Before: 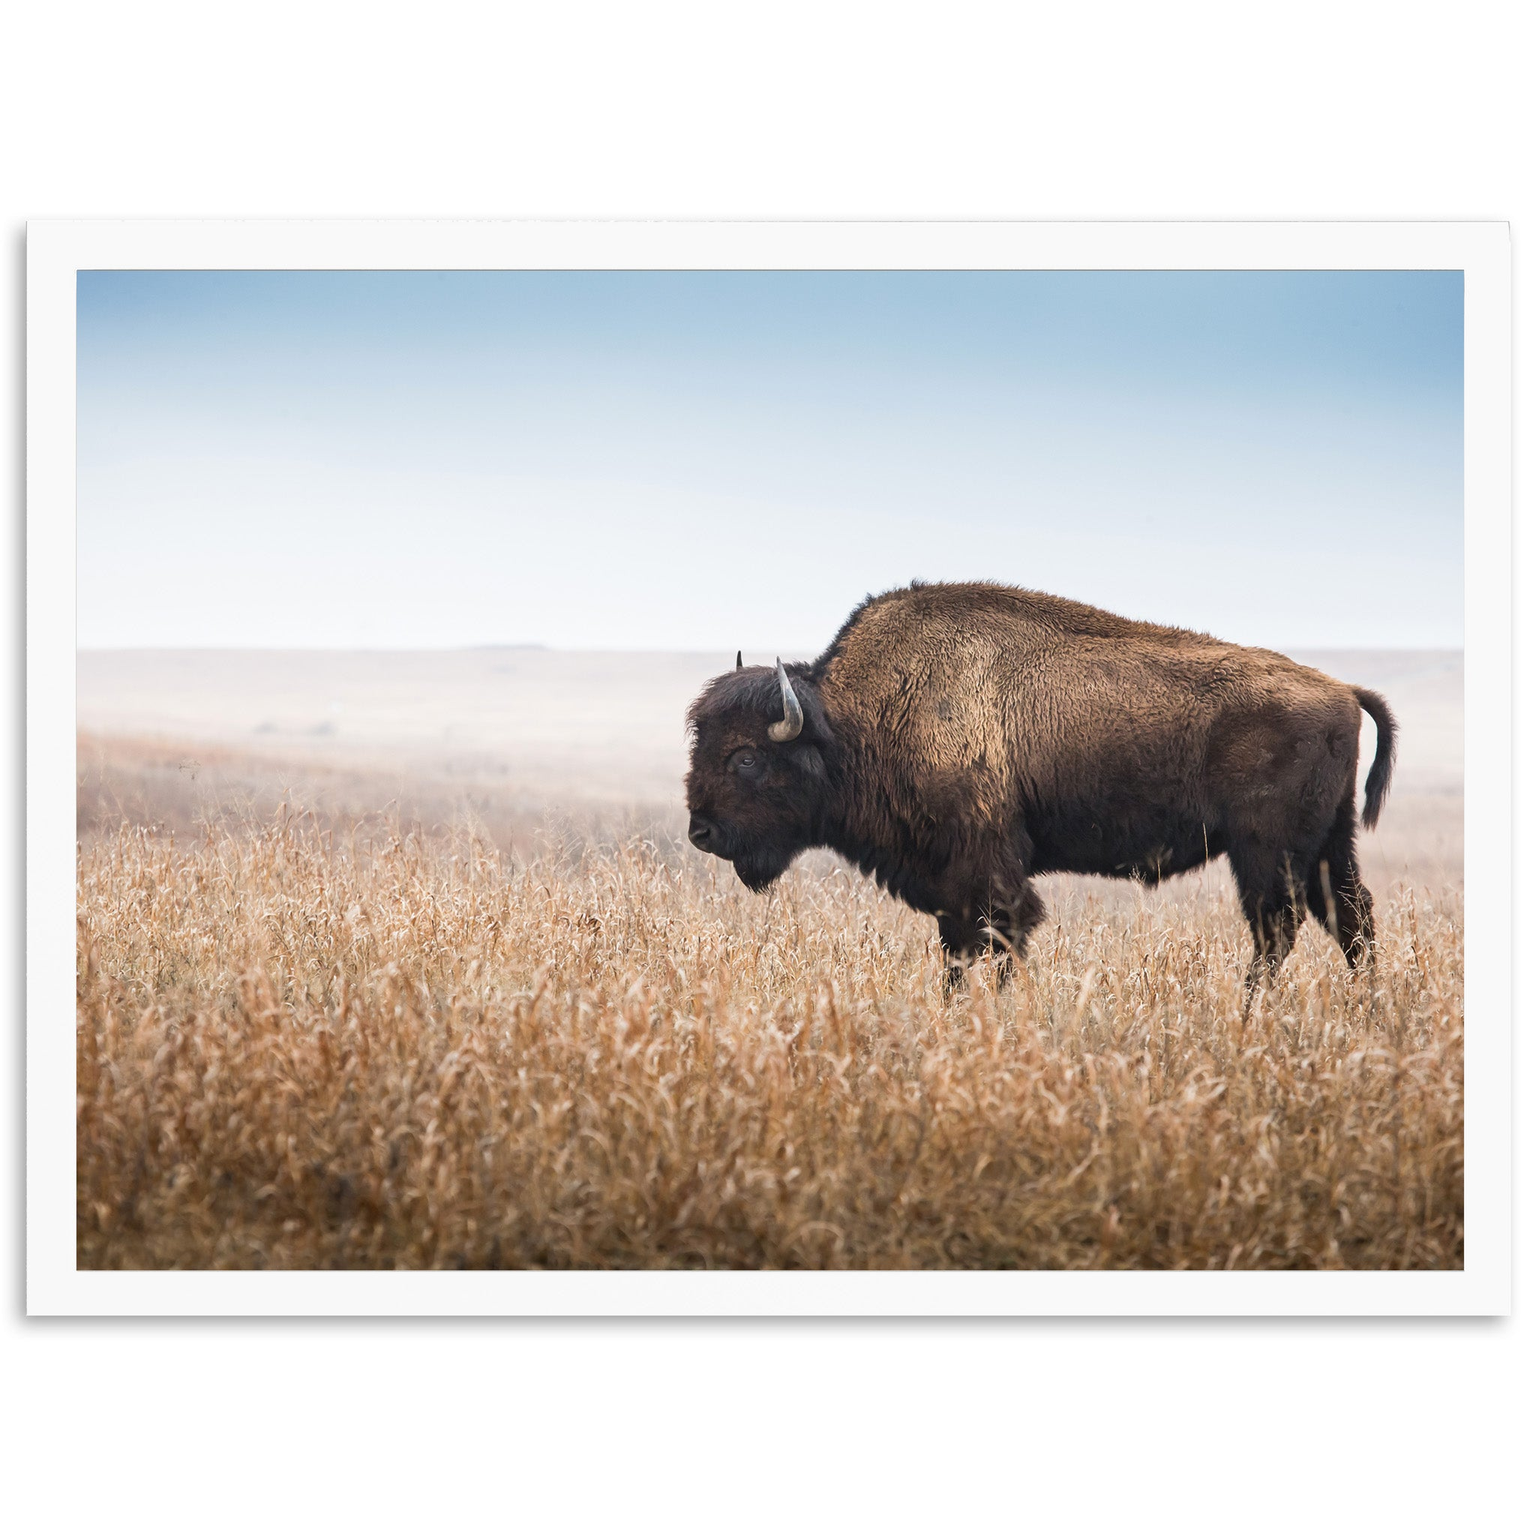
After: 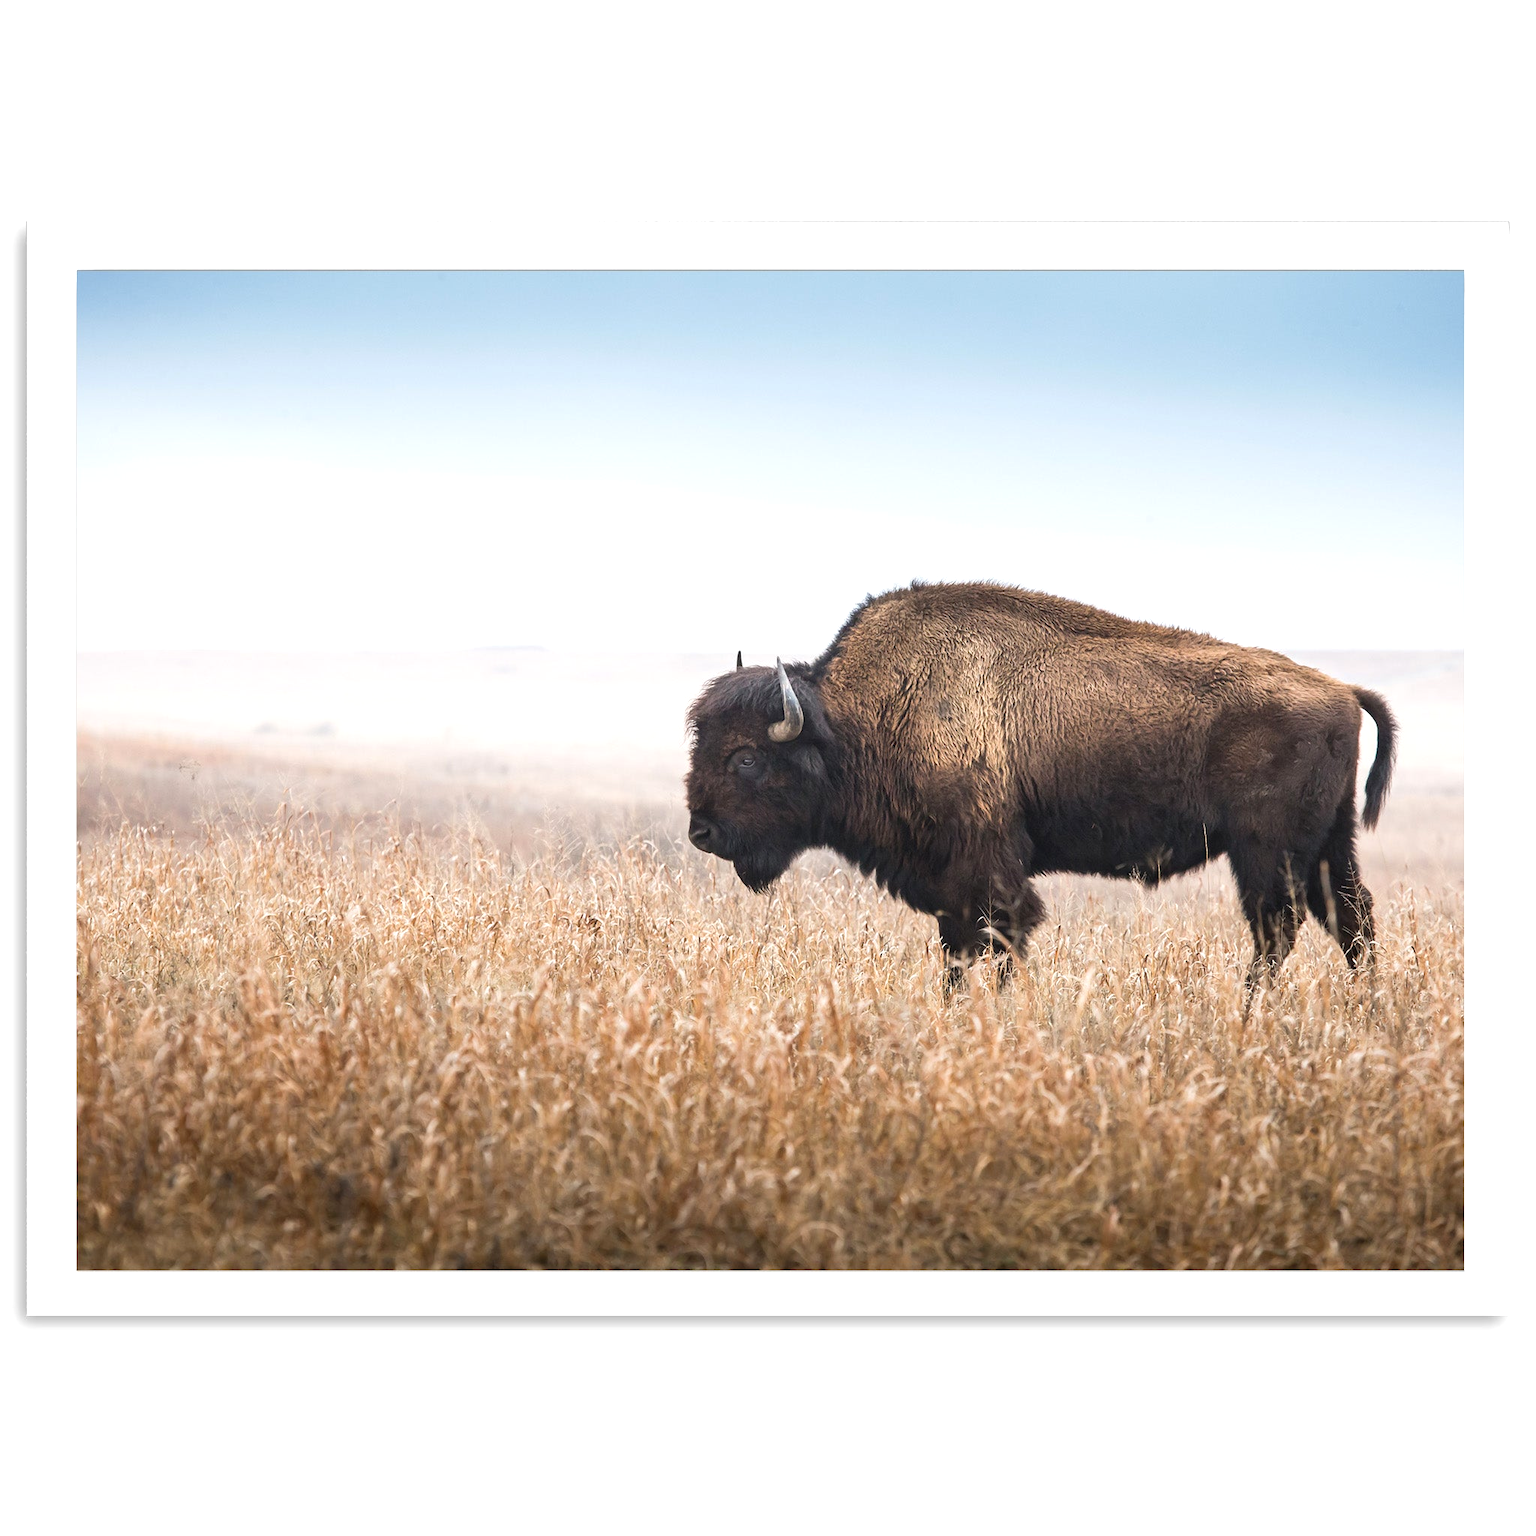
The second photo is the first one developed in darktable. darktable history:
exposure: exposure 0.297 EV, compensate exposure bias true, compensate highlight preservation false
